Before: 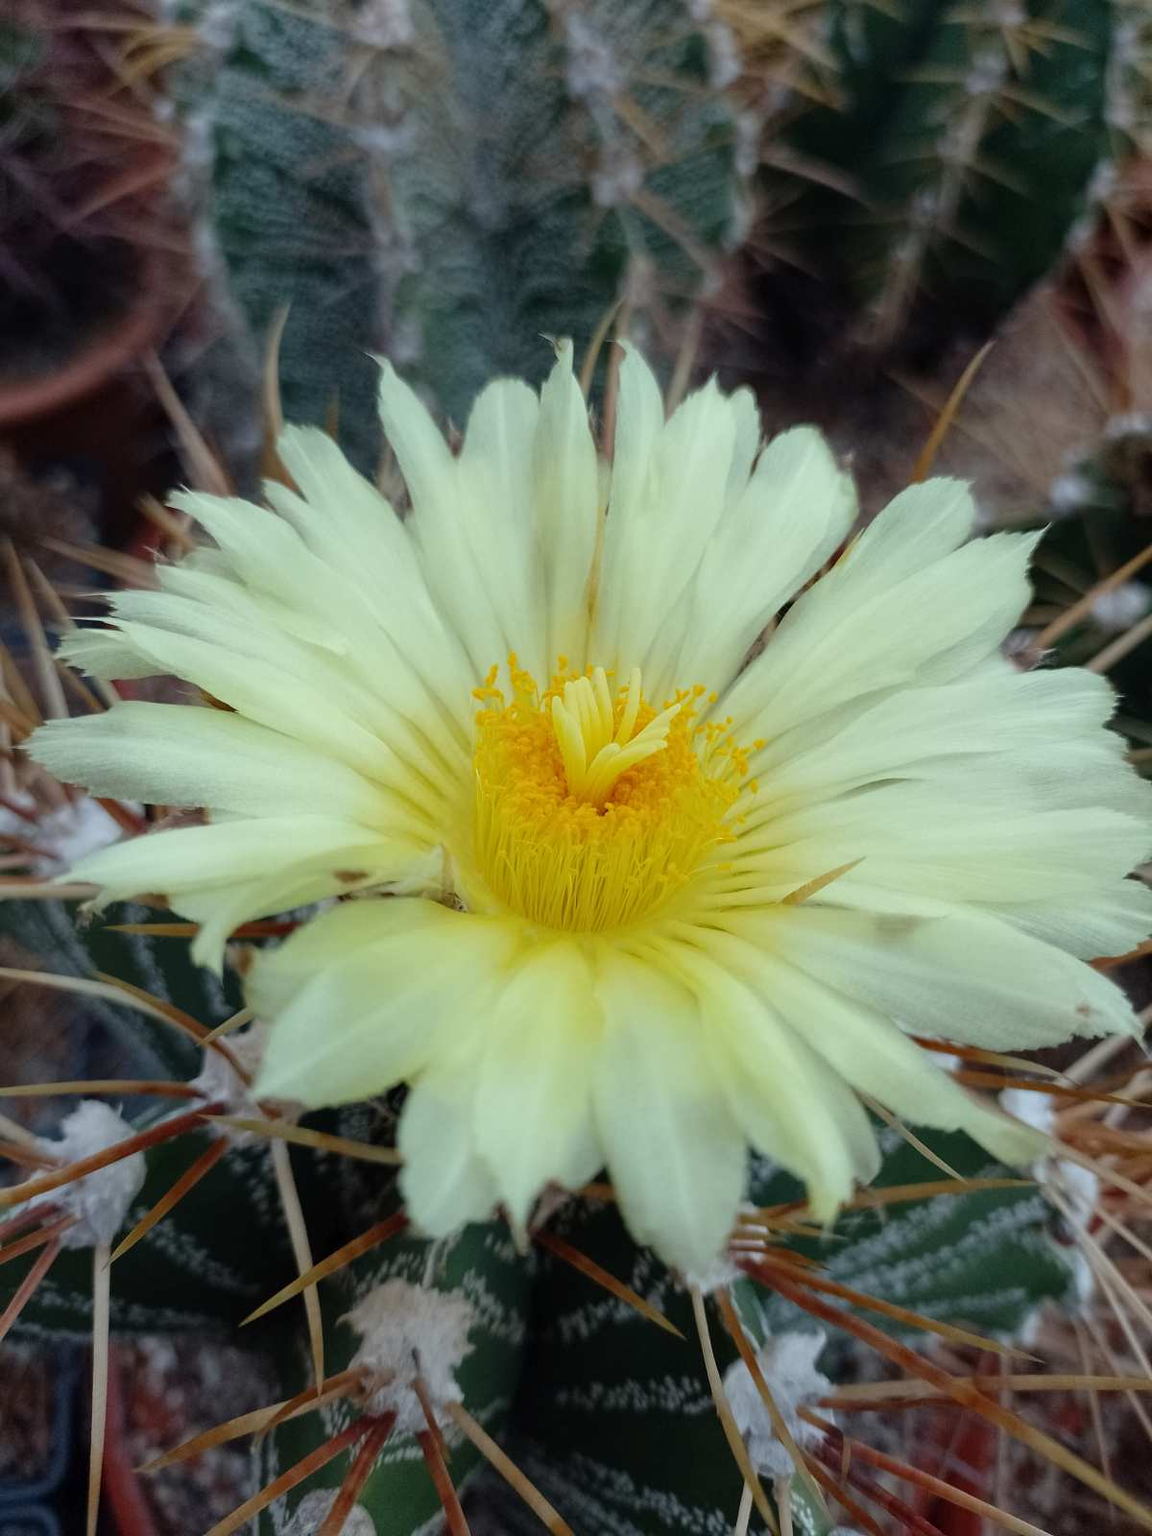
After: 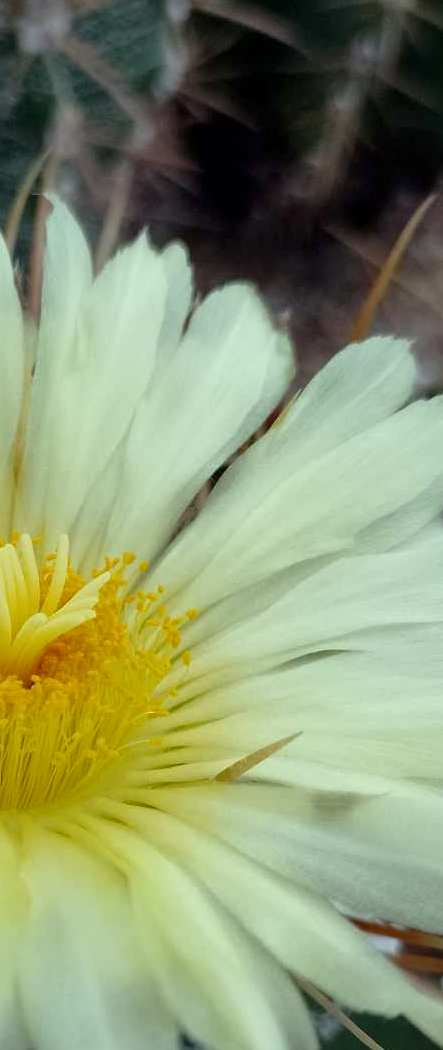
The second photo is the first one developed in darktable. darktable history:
crop and rotate: left 49.936%, top 10.094%, right 13.136%, bottom 24.256%
local contrast: mode bilateral grid, contrast 20, coarseness 100, detail 150%, midtone range 0.2
